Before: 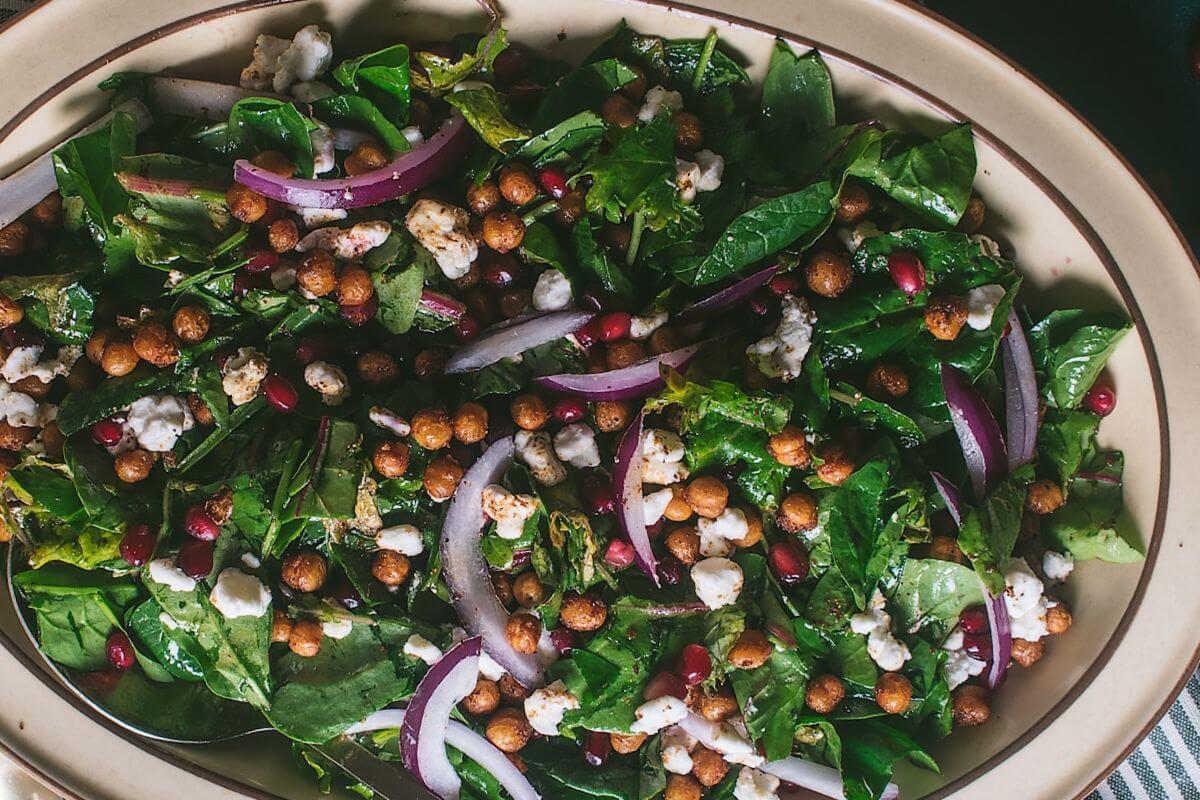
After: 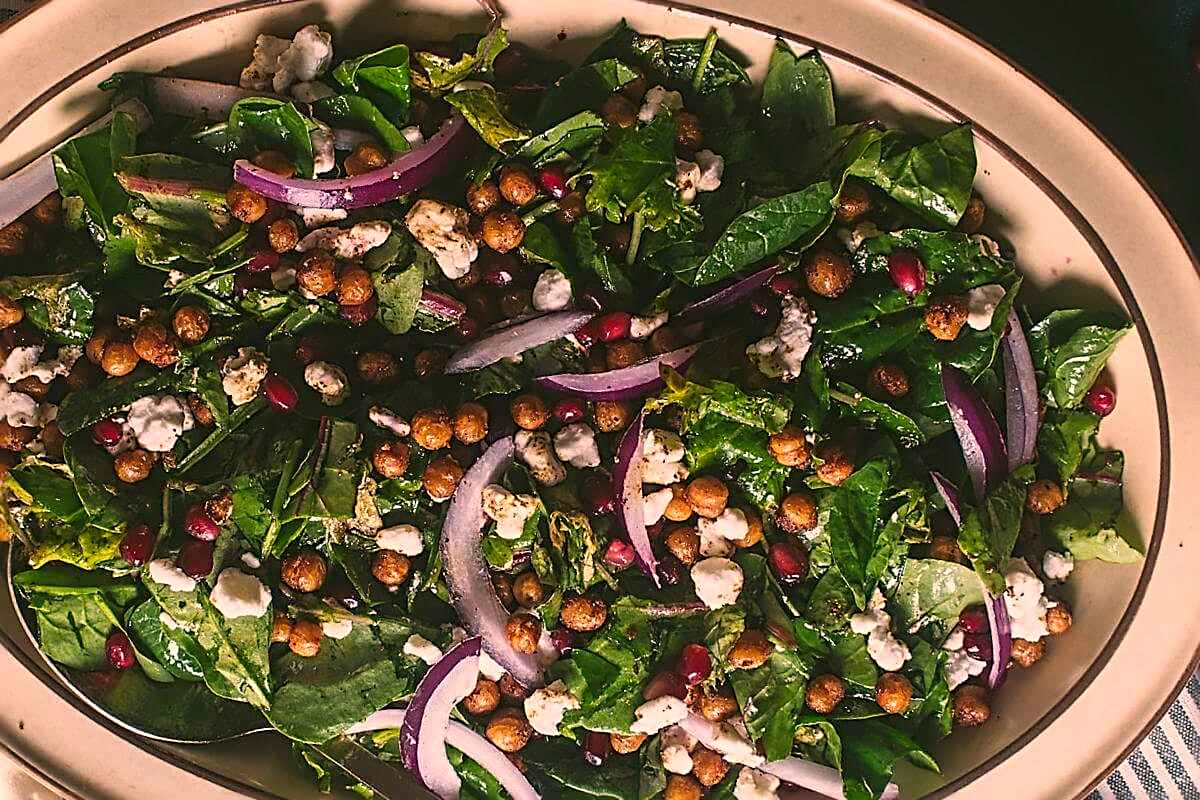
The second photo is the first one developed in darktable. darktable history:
shadows and highlights: shadows -0.483, highlights 38.98
color correction: highlights a* 17.81, highlights b* 18.4
sharpen: radius 2.823, amount 0.727
